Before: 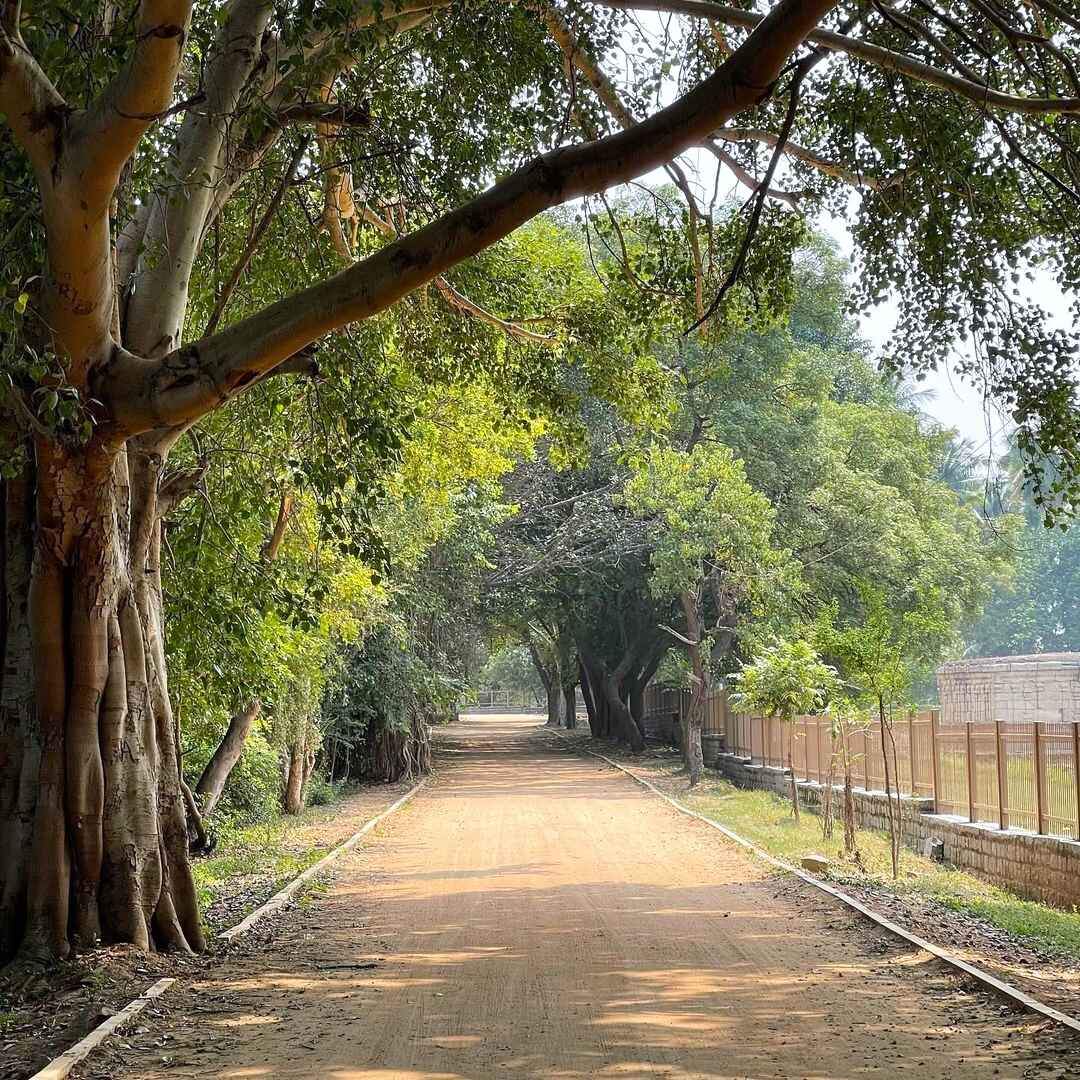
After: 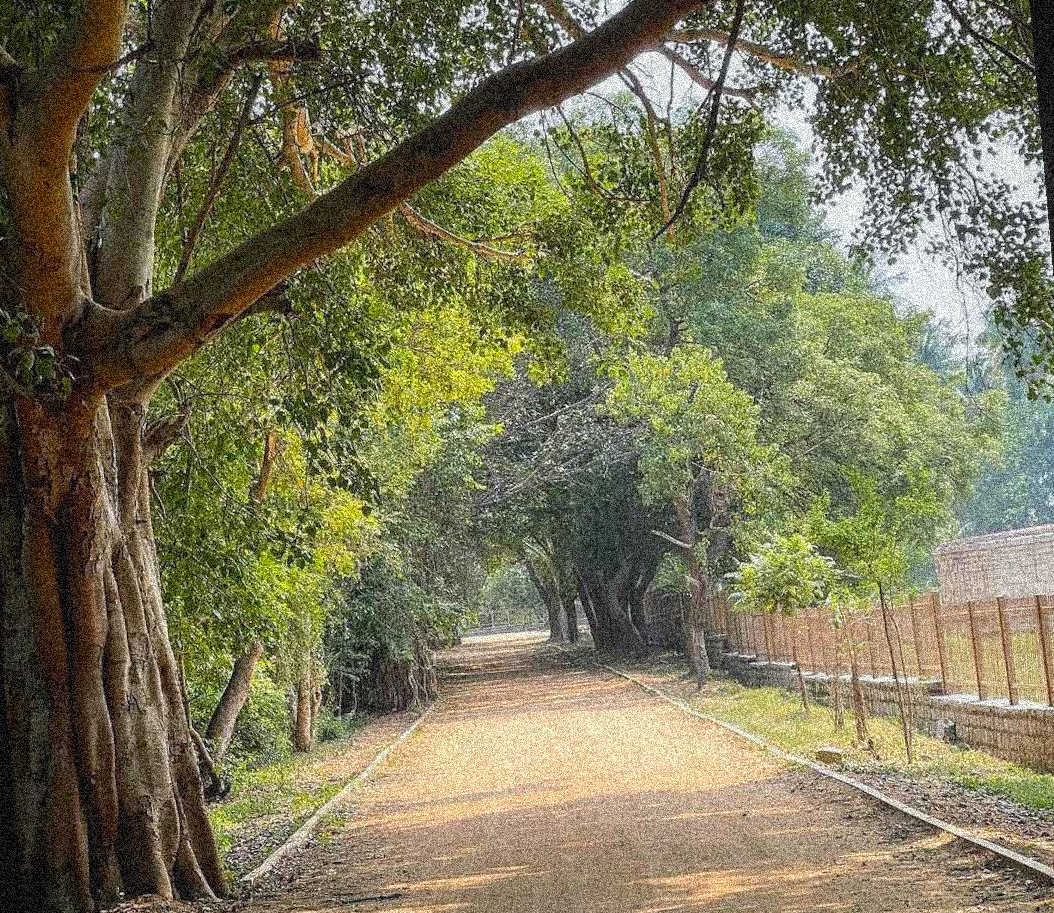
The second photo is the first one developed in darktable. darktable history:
rotate and perspective: rotation -5°, crop left 0.05, crop right 0.952, crop top 0.11, crop bottom 0.89
local contrast: highlights 48%, shadows 0%, detail 100%
grain: coarseness 3.75 ISO, strength 100%, mid-tones bias 0%
